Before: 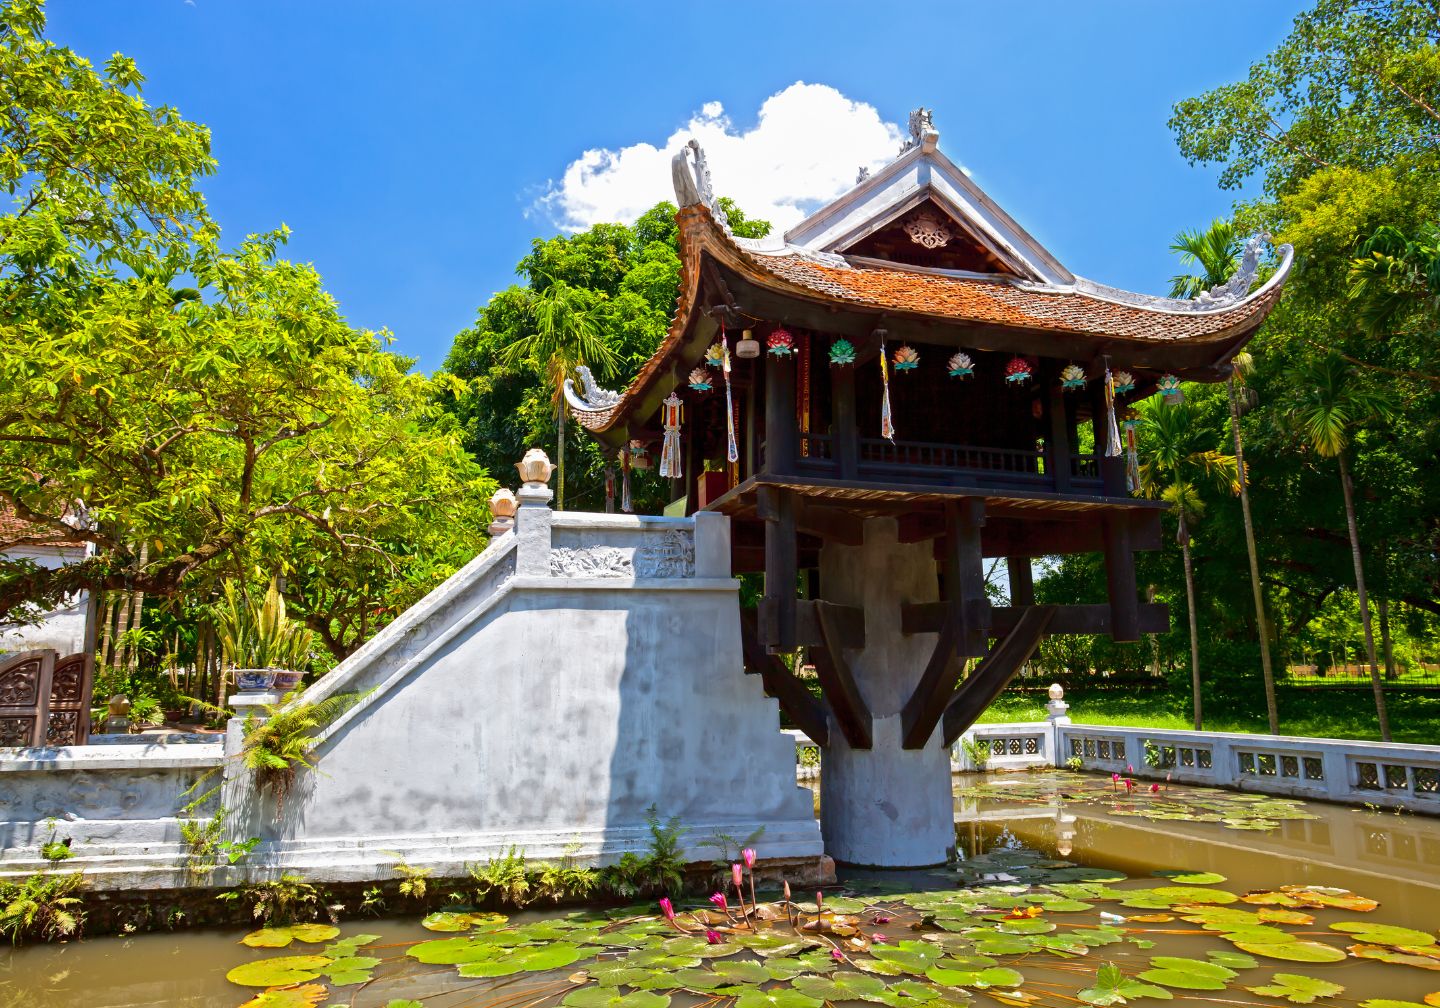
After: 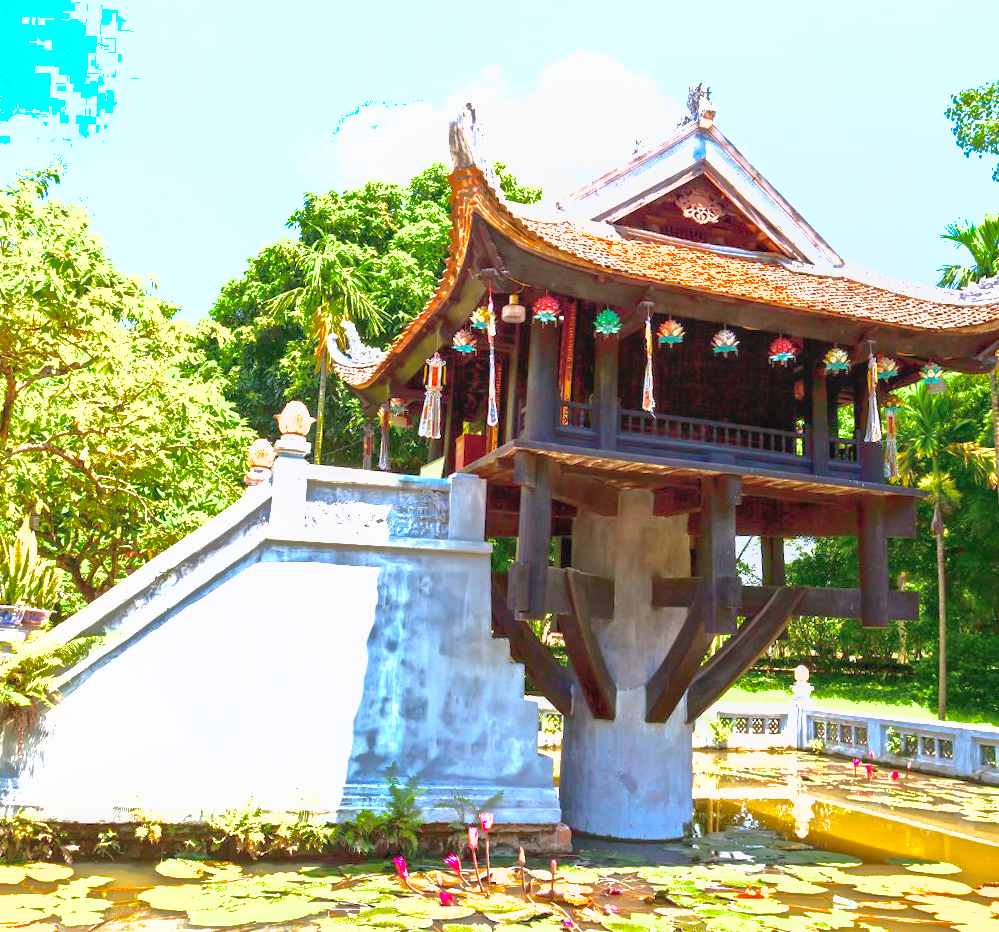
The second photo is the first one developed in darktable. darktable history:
crop and rotate: angle -3.27°, left 14.277%, top 0.028%, right 10.766%, bottom 0.028%
exposure: black level correction 0, exposure 1.75 EV, compensate exposure bias true, compensate highlight preservation false
shadows and highlights: highlights -60
local contrast: detail 110%
